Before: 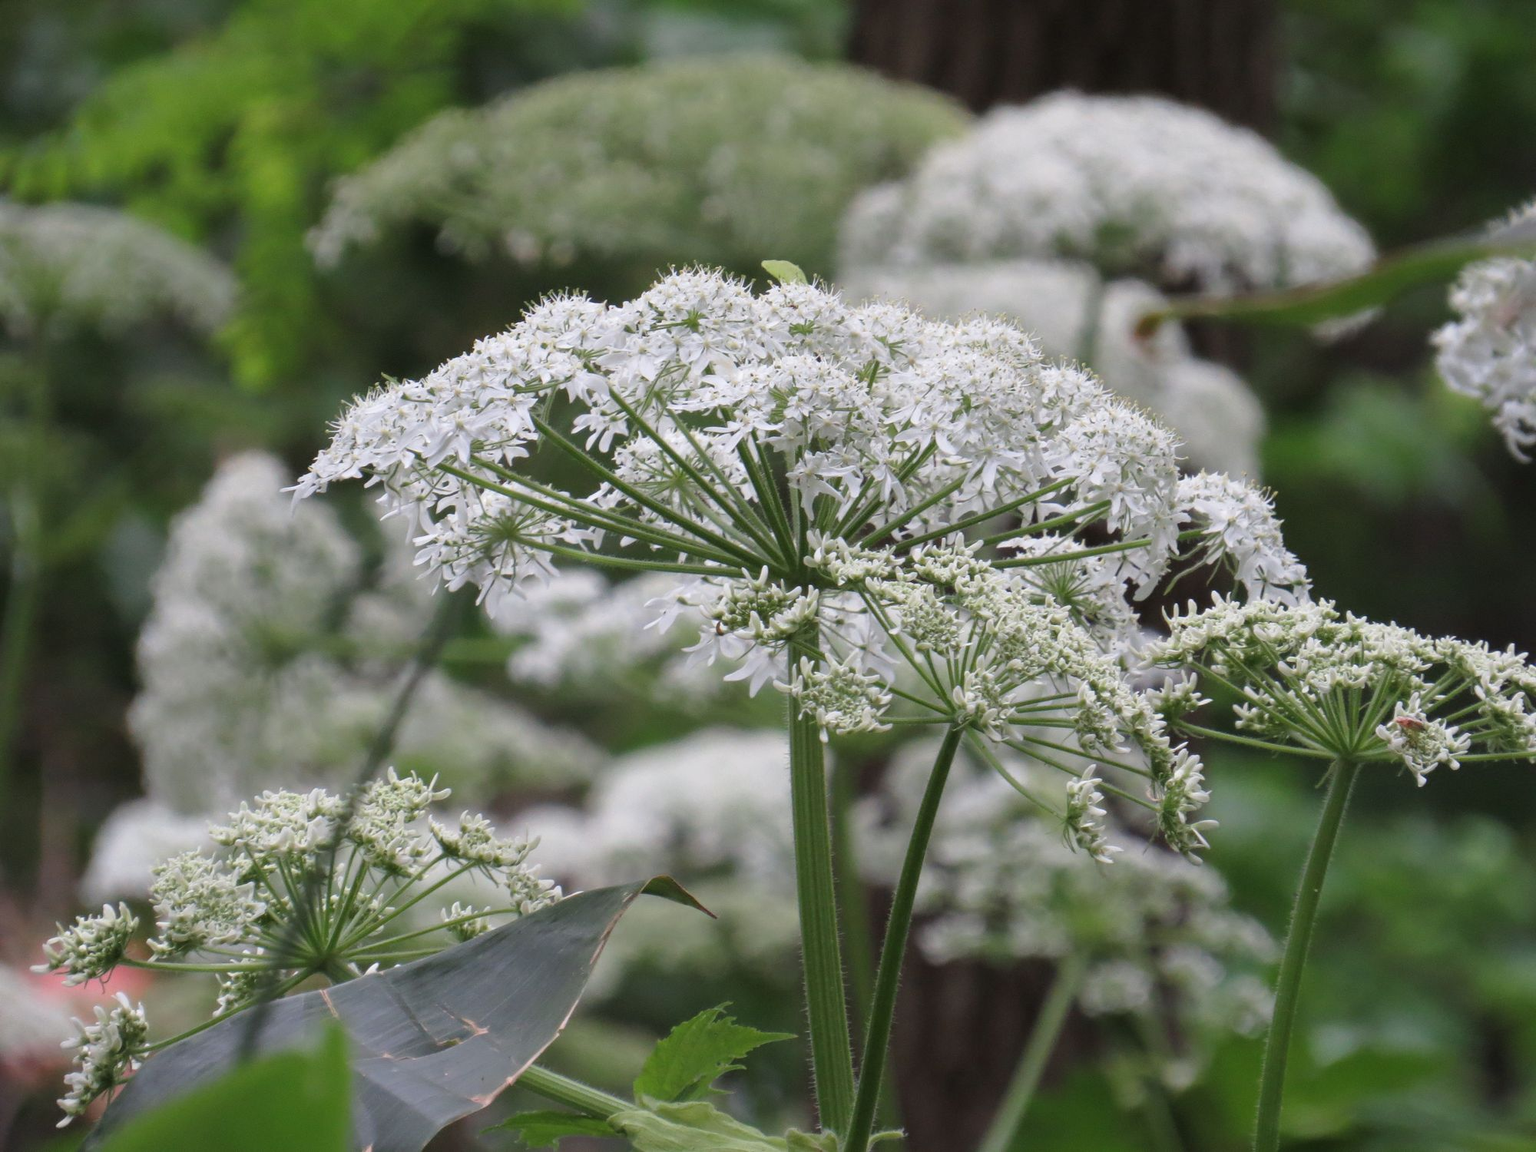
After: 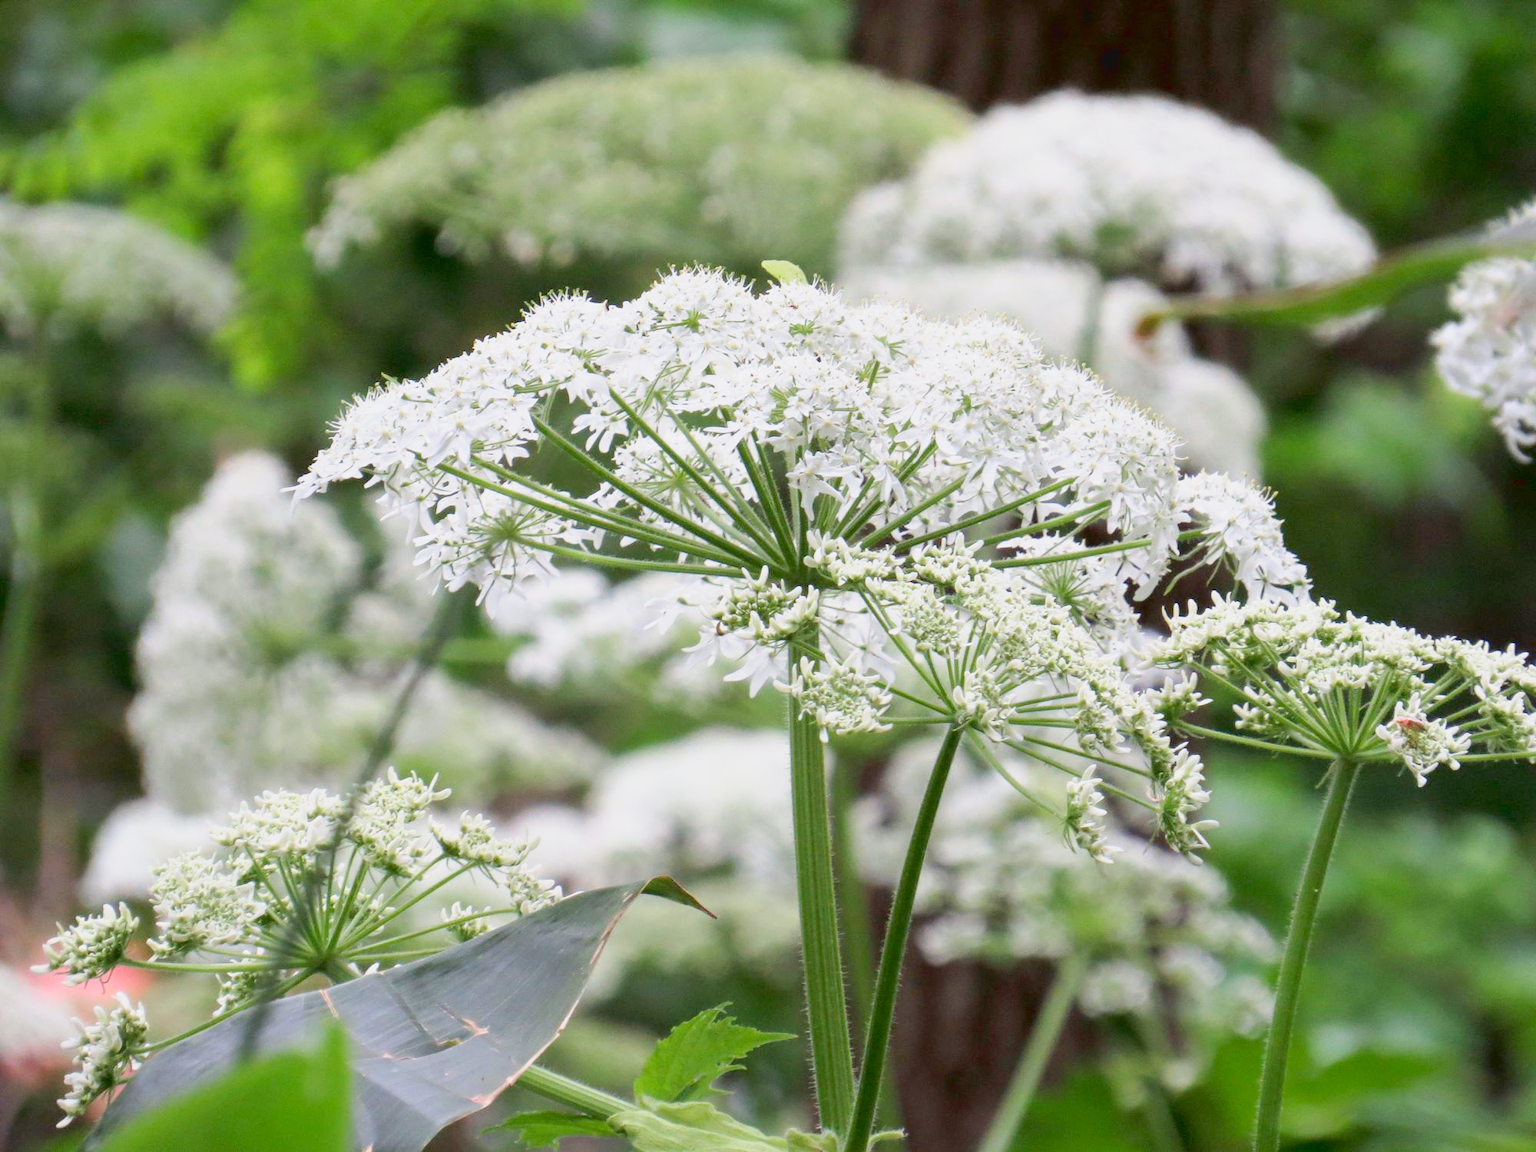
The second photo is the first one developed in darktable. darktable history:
exposure: black level correction 0.007, exposure 0.093 EV, compensate highlight preservation false
tone curve: curves: ch0 [(0, 0.047) (0.199, 0.263) (0.47, 0.555) (0.805, 0.839) (1, 0.962)], color space Lab, linked channels, preserve colors none
base curve: curves: ch0 [(0, 0) (0.579, 0.807) (1, 1)], preserve colors none
